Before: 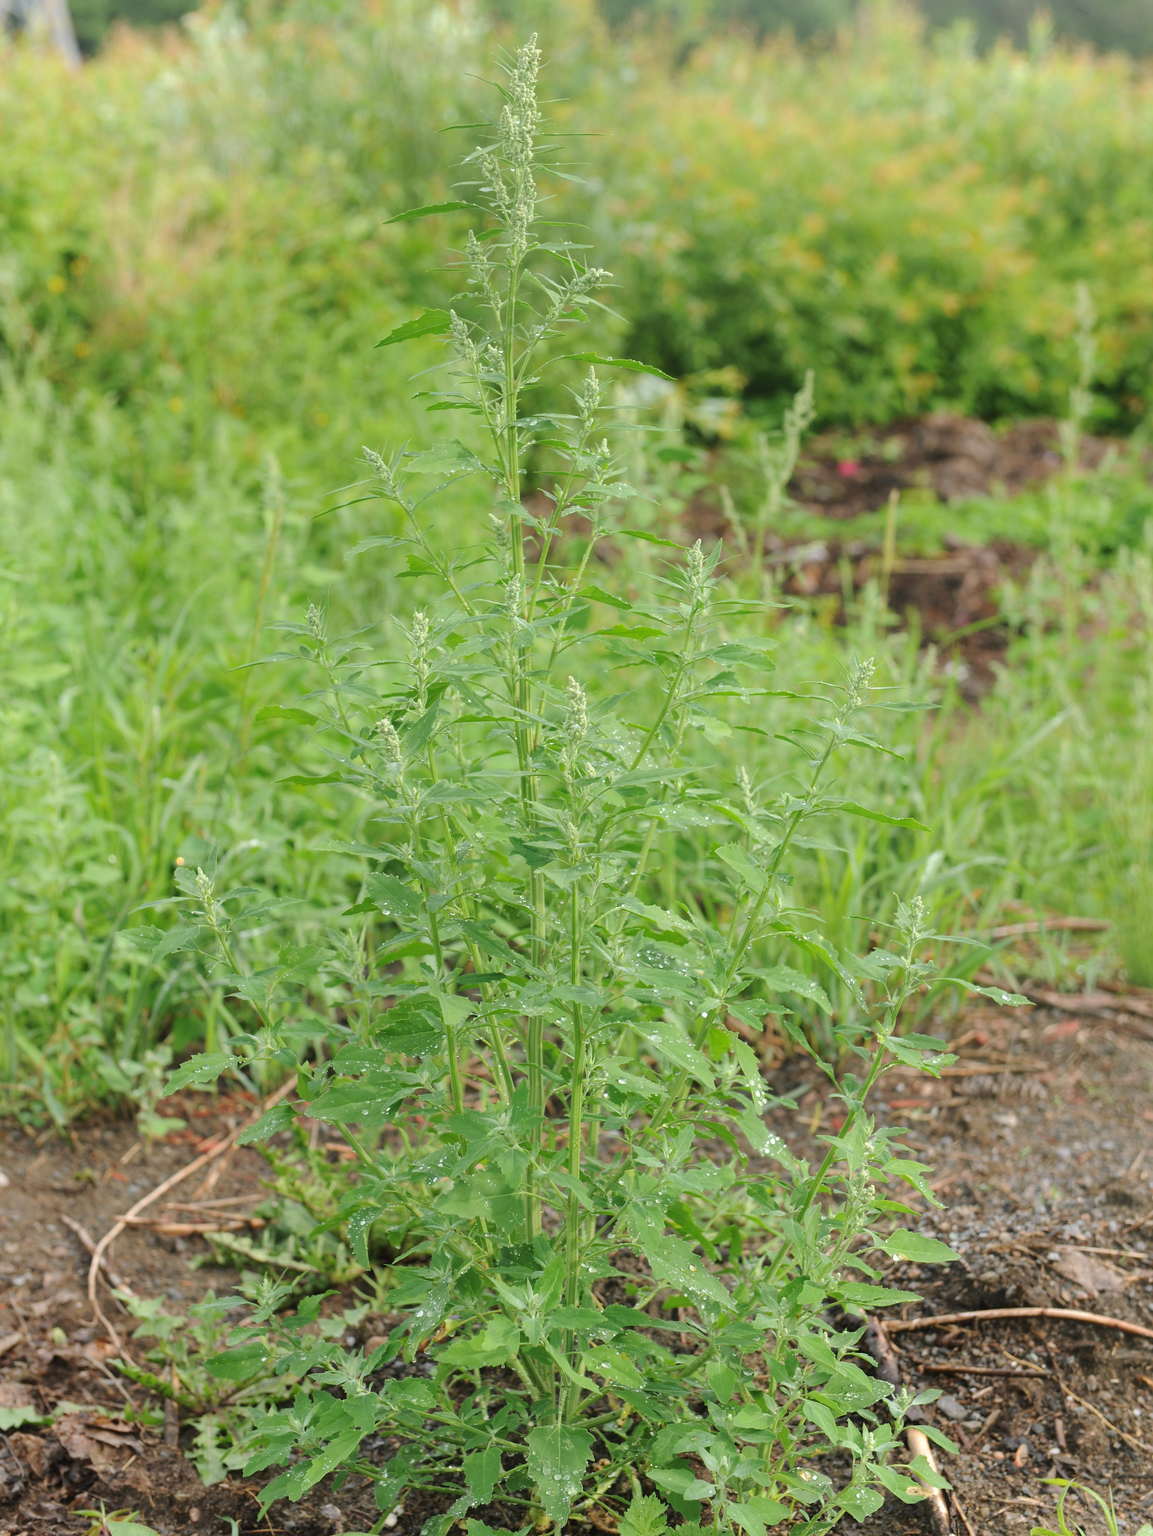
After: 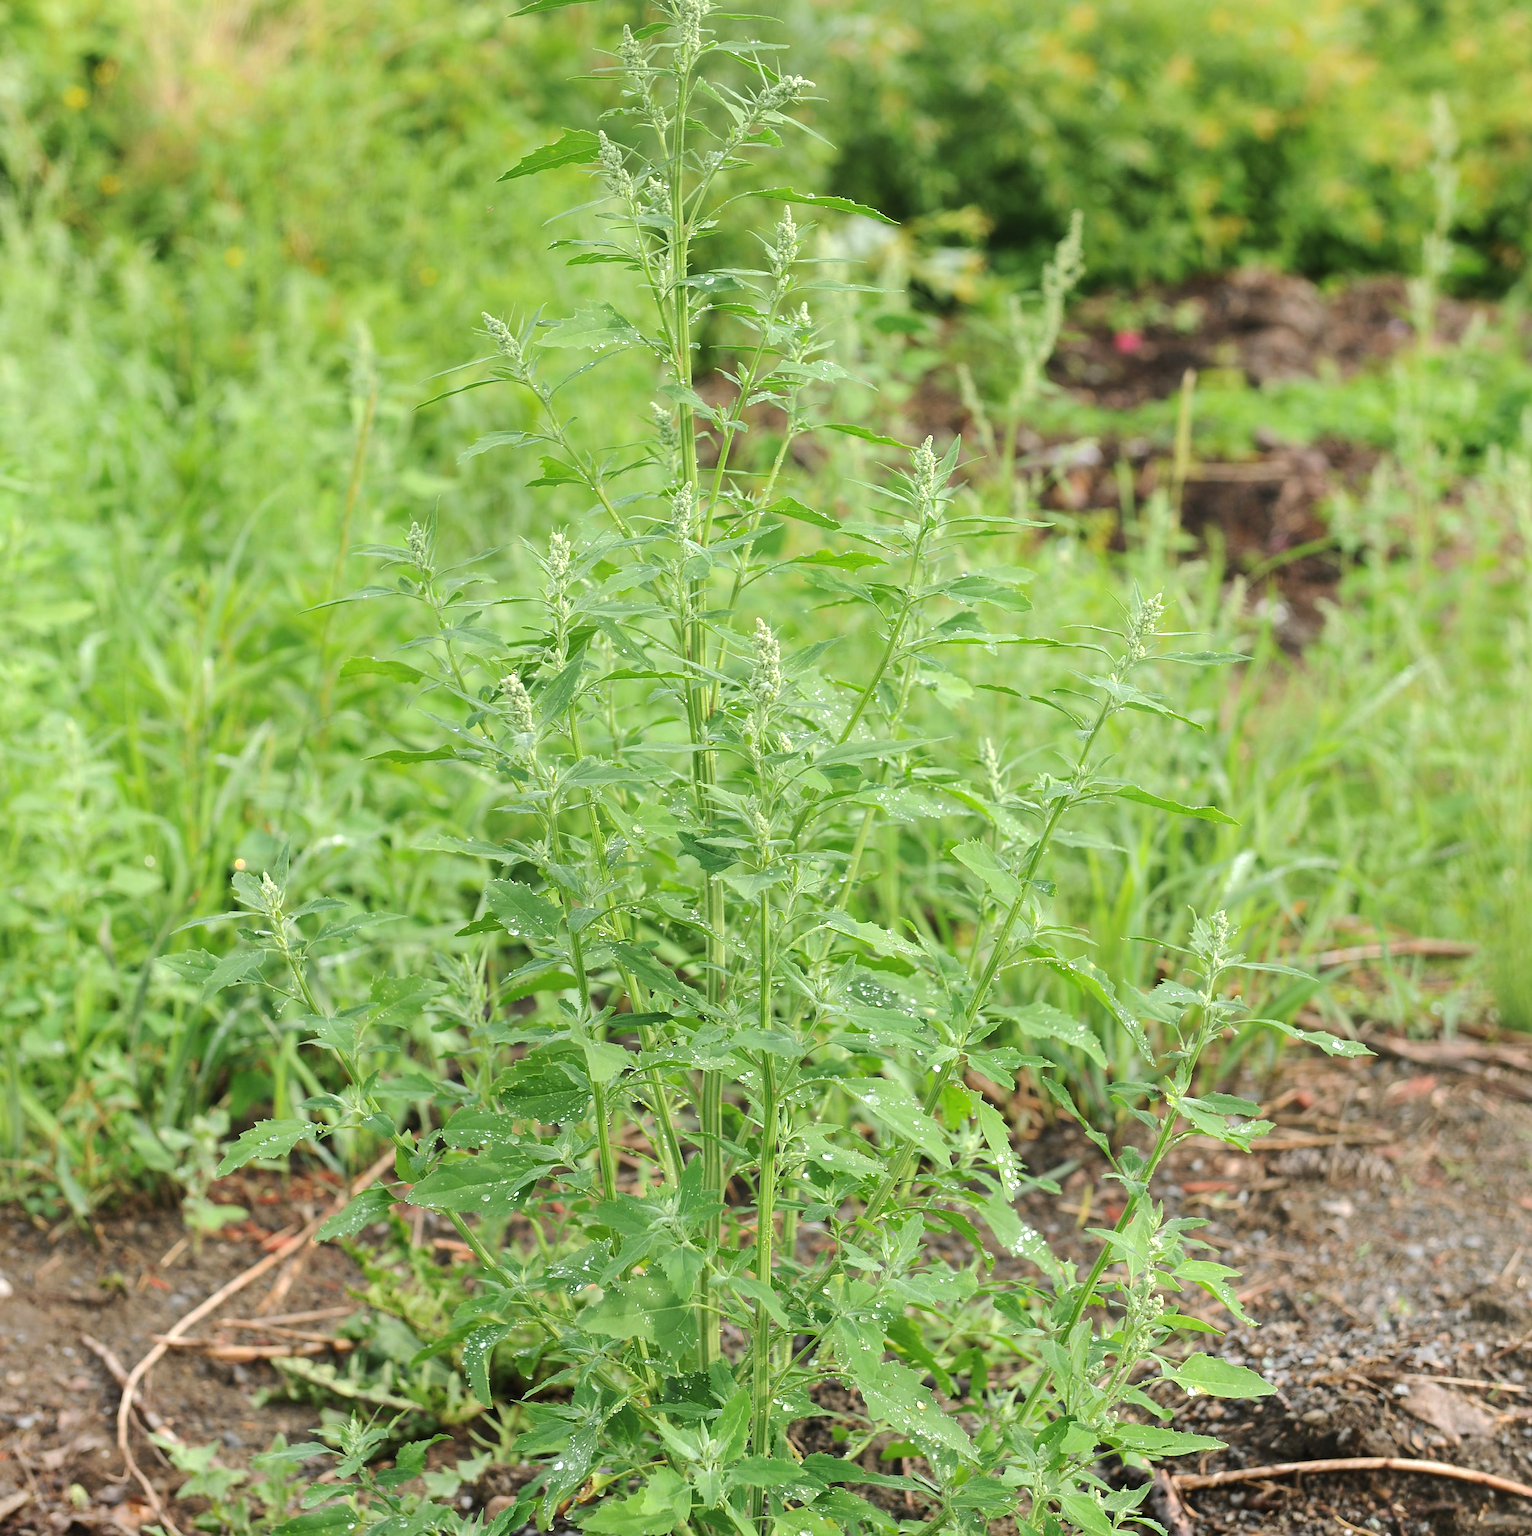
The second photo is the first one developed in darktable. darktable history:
sharpen: on, module defaults
crop: top 13.785%, bottom 11.001%
tone equalizer: -8 EV -0.391 EV, -7 EV -0.402 EV, -6 EV -0.314 EV, -5 EV -0.25 EV, -3 EV 0.243 EV, -2 EV 0.352 EV, -1 EV 0.391 EV, +0 EV 0.398 EV, edges refinement/feathering 500, mask exposure compensation -1.57 EV, preserve details no
